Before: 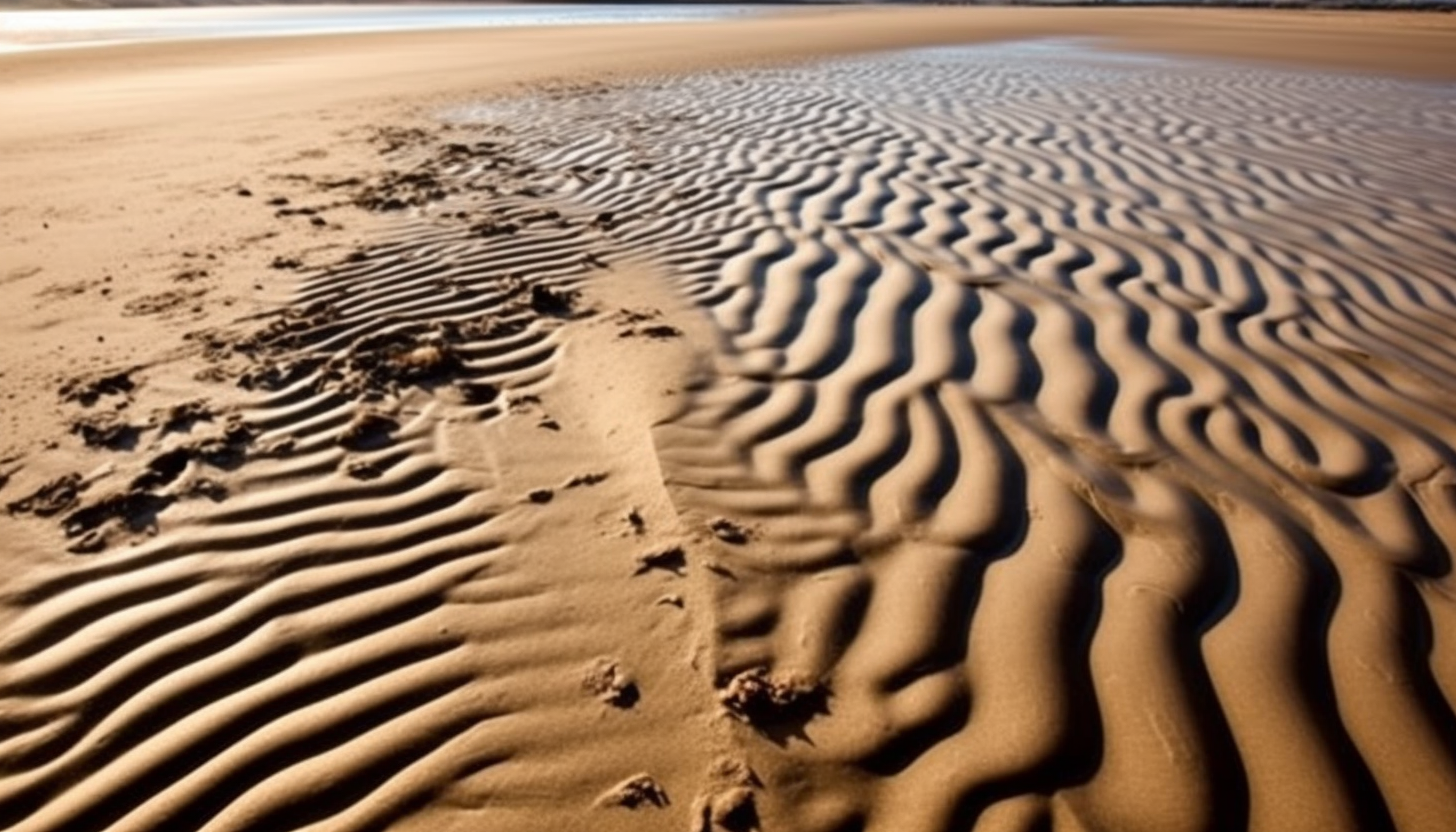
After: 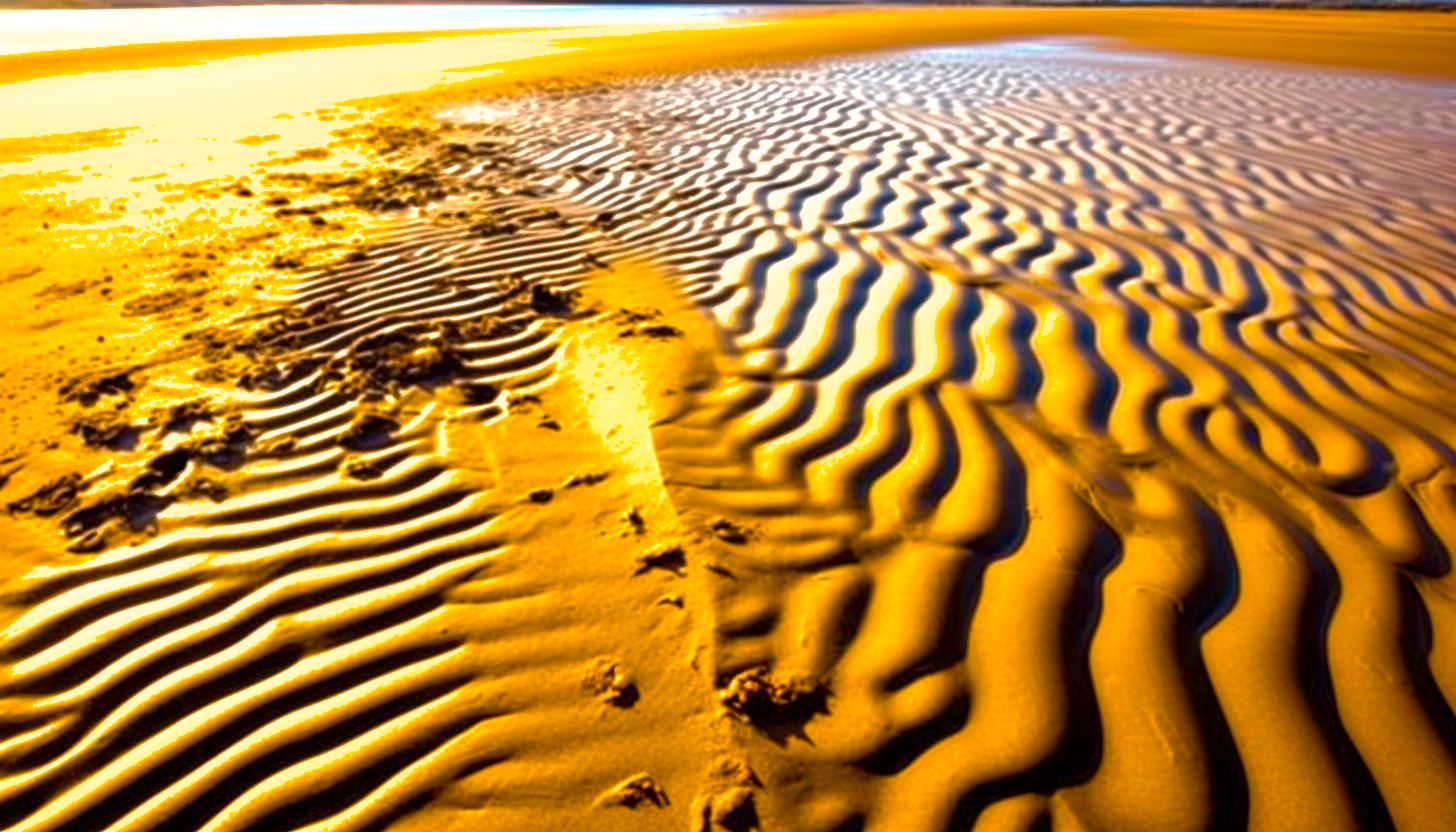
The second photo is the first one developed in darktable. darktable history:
shadows and highlights: on, module defaults
color balance rgb: linear chroma grading › global chroma 20%, perceptual saturation grading › global saturation 65%, perceptual saturation grading › highlights 50%, perceptual saturation grading › shadows 30%, perceptual brilliance grading › global brilliance 12%, perceptual brilliance grading › highlights 15%, global vibrance 20%
